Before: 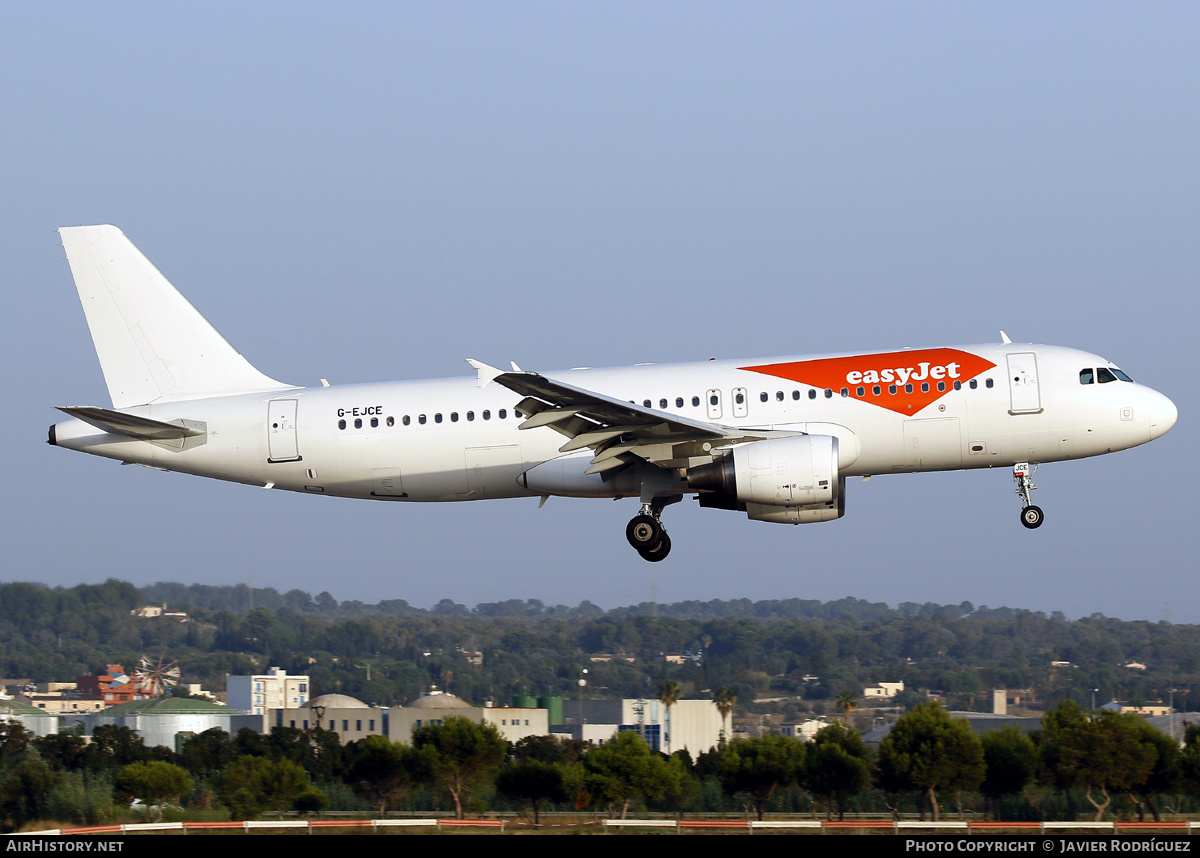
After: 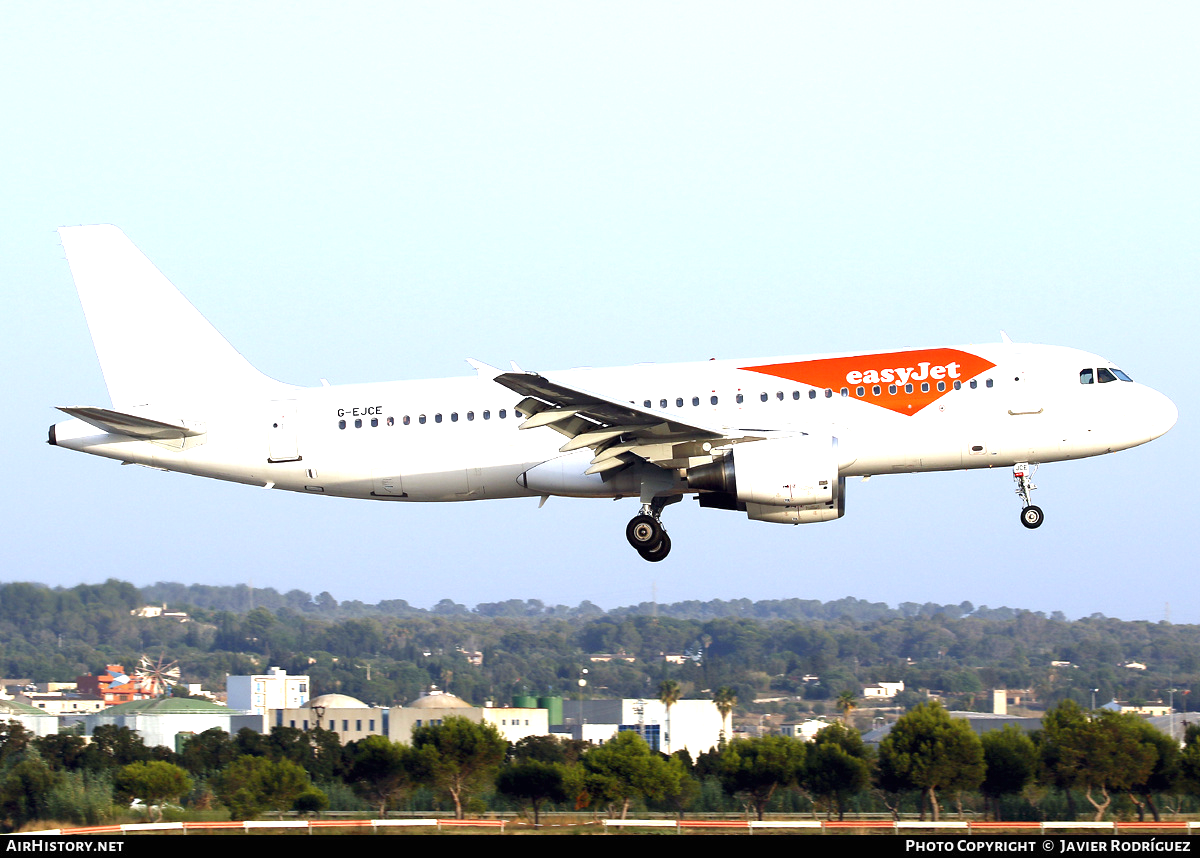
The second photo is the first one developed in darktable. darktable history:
exposure: black level correction 0, exposure 1.289 EV, compensate exposure bias true, compensate highlight preservation false
